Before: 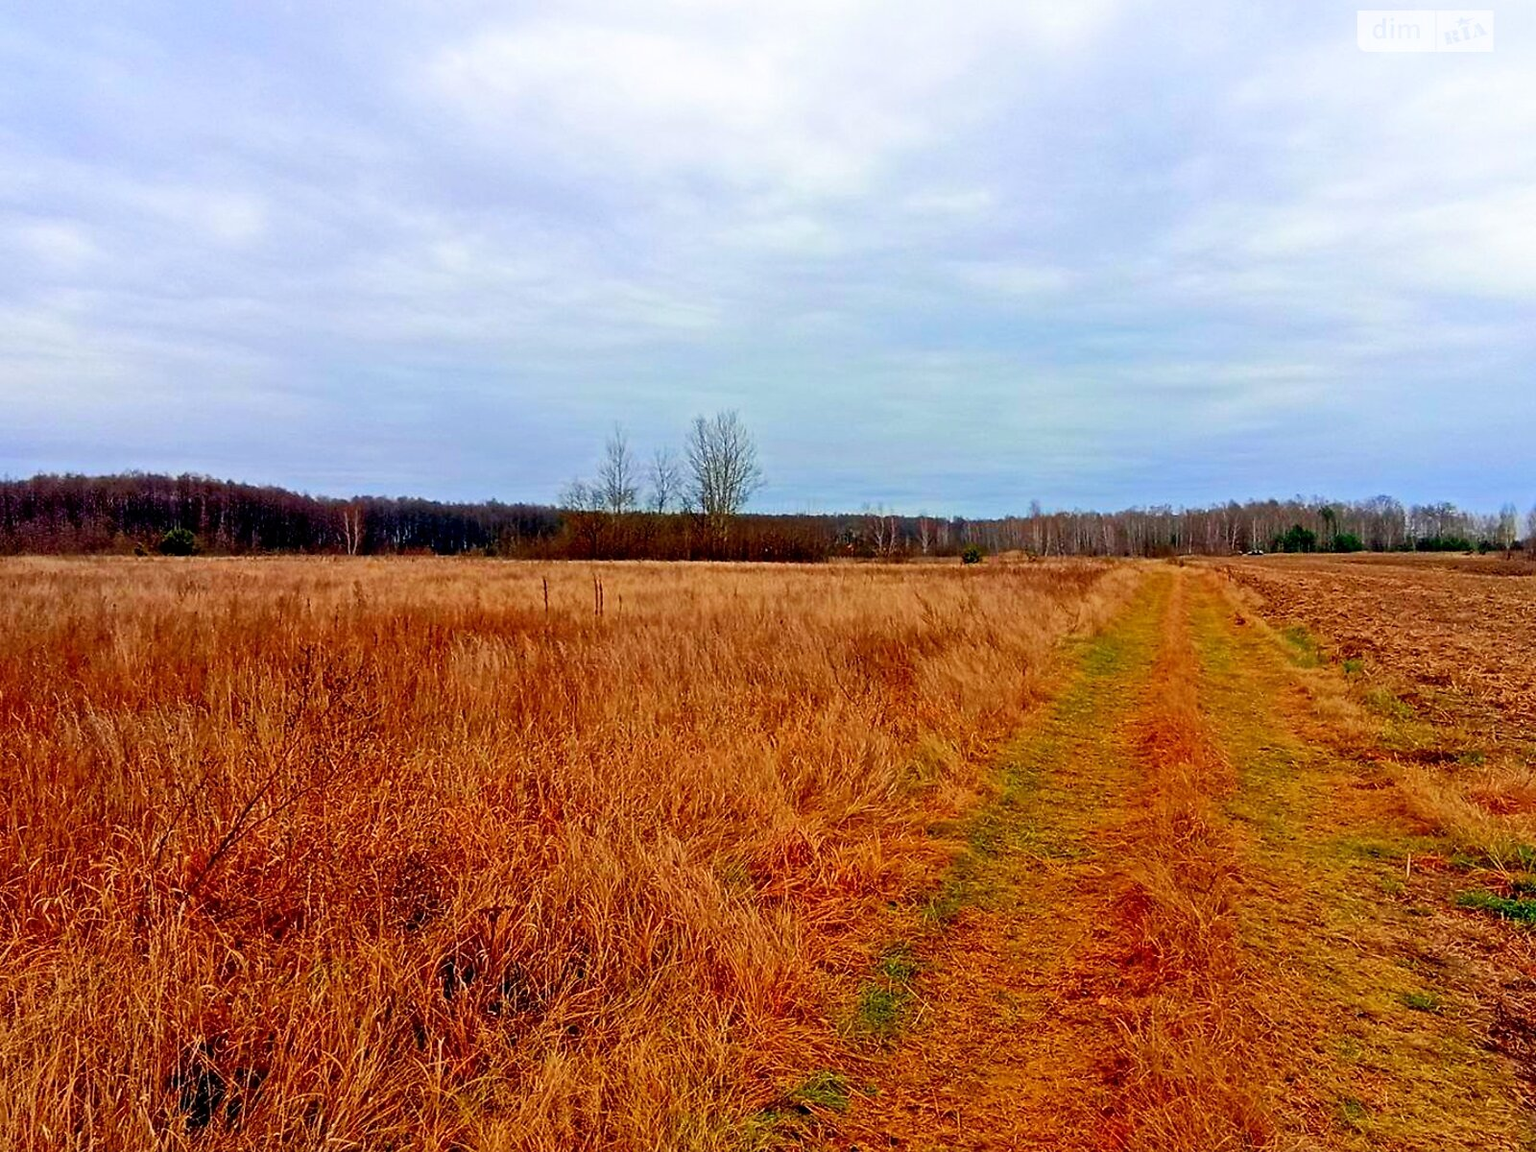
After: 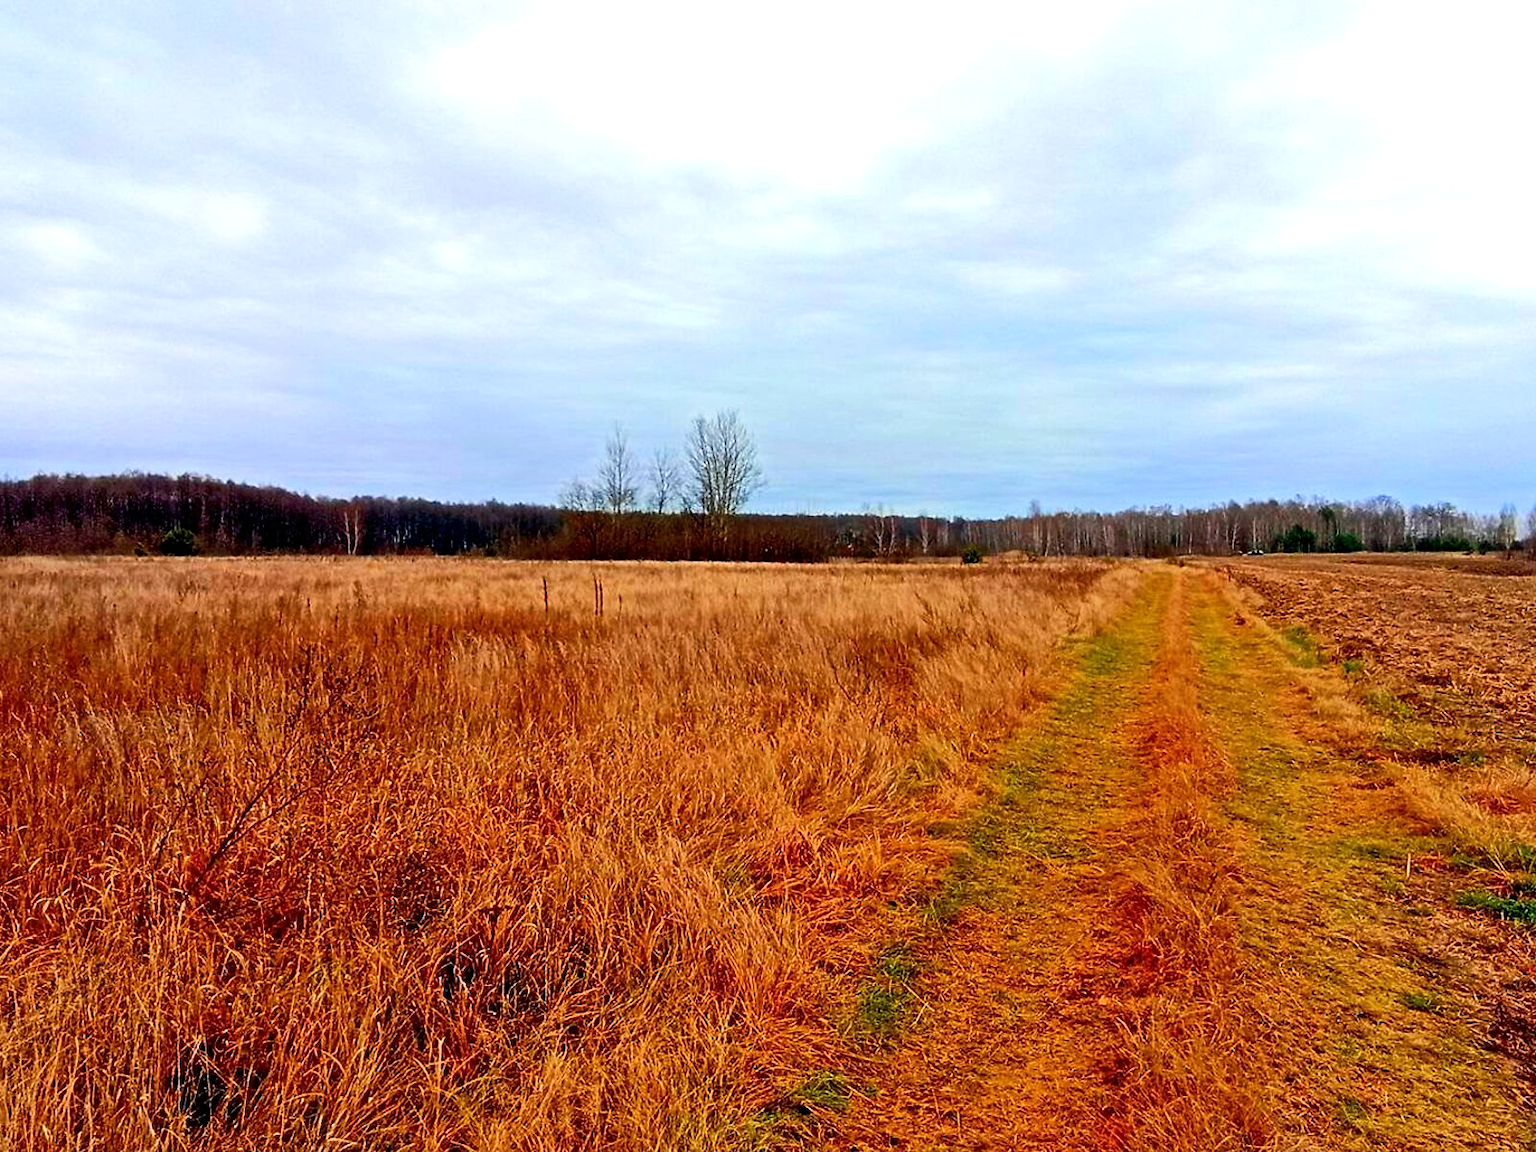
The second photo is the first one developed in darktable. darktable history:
tone equalizer: -8 EV -0.391 EV, -7 EV -0.364 EV, -6 EV -0.327 EV, -5 EV -0.257 EV, -3 EV 0.253 EV, -2 EV 0.348 EV, -1 EV 0.384 EV, +0 EV 0.429 EV, edges refinement/feathering 500, mask exposure compensation -1.57 EV, preserve details no
